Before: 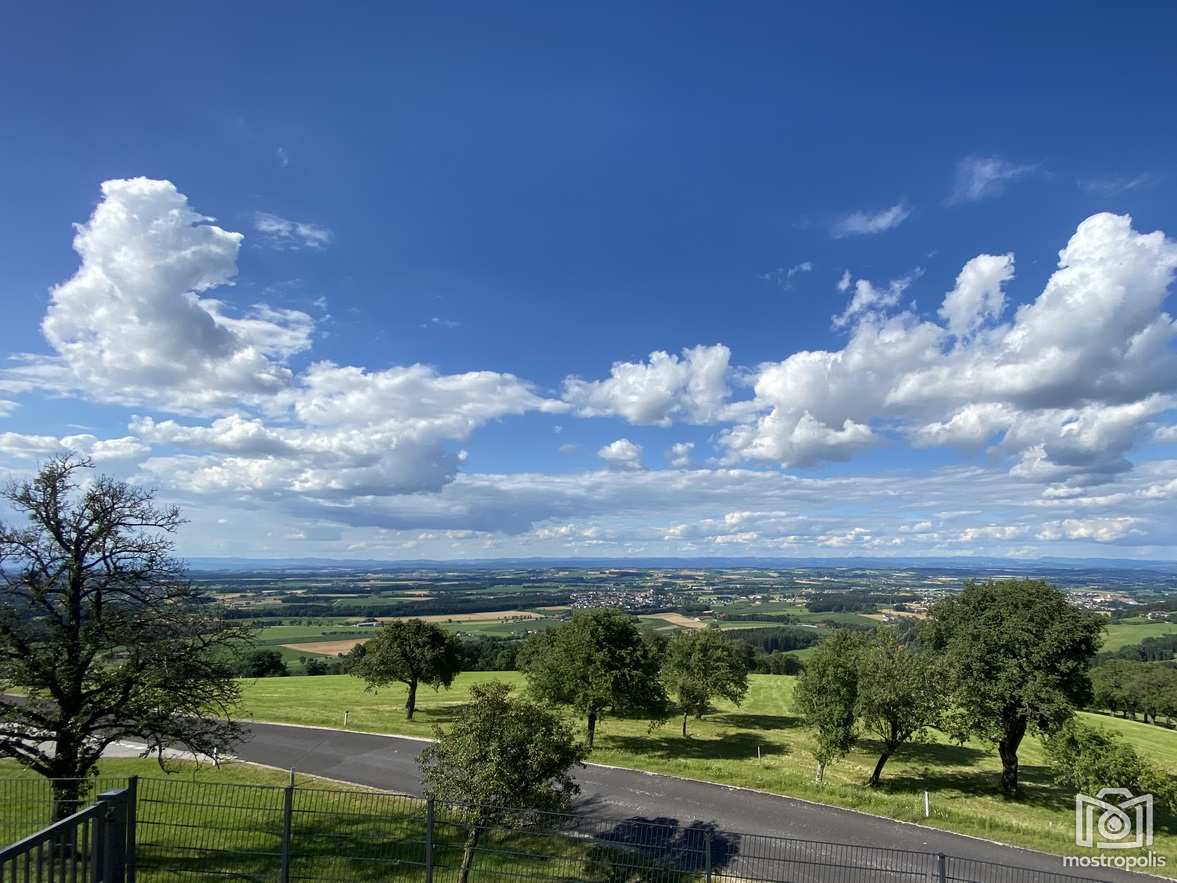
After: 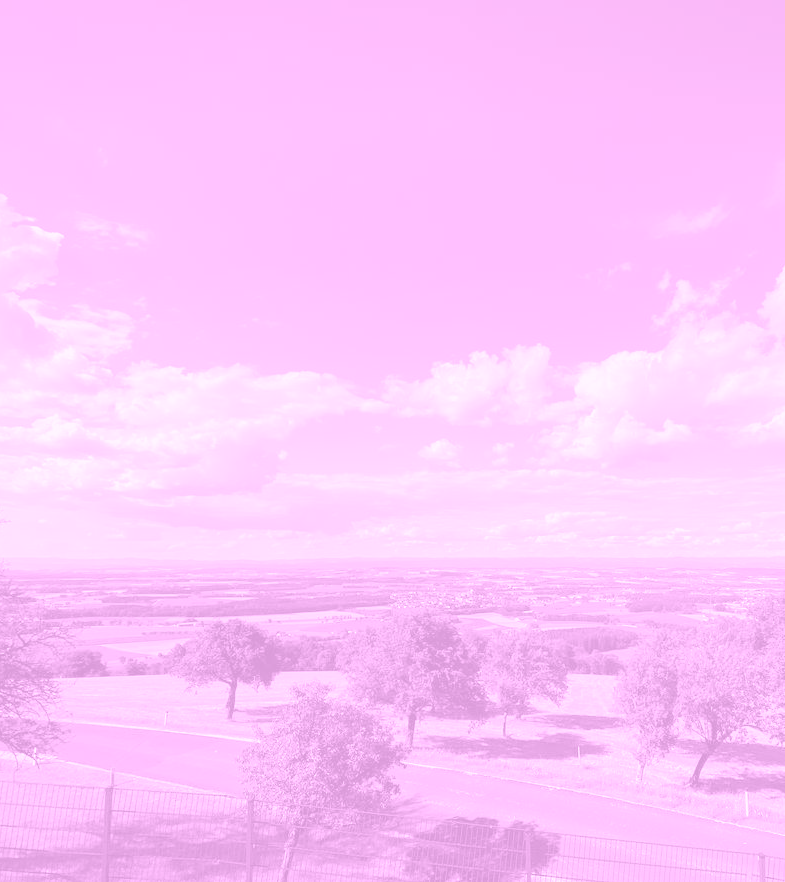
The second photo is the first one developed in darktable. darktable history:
colorize: hue 331.2°, saturation 75%, source mix 30.28%, lightness 70.52%, version 1
white balance: red 0.986, blue 1.01
exposure: exposure 1.15 EV, compensate highlight preservation false
crop and rotate: left 15.446%, right 17.836%
contrast brightness saturation: contrast -0.19, saturation 0.19
